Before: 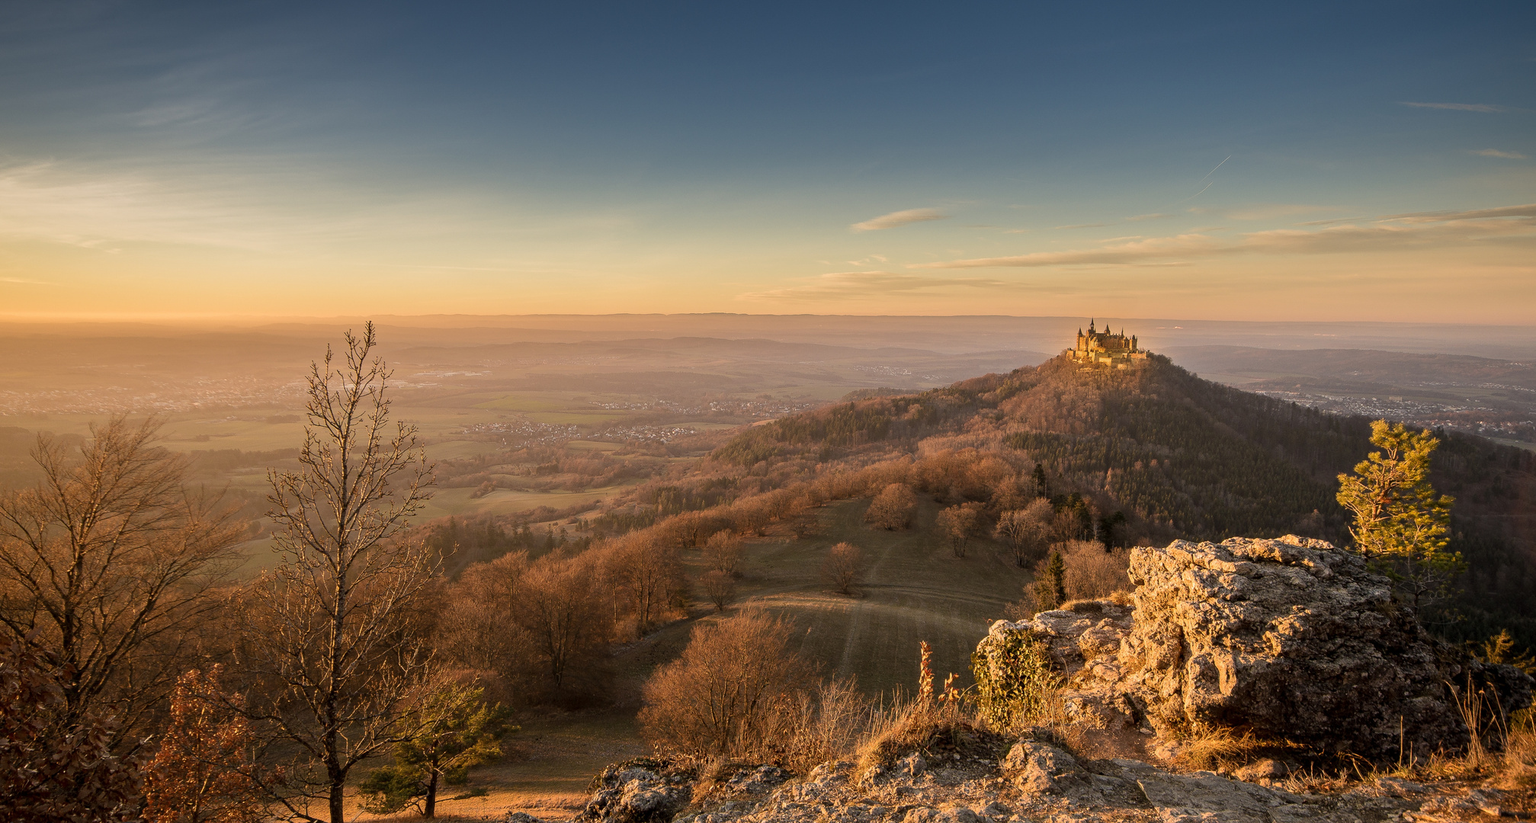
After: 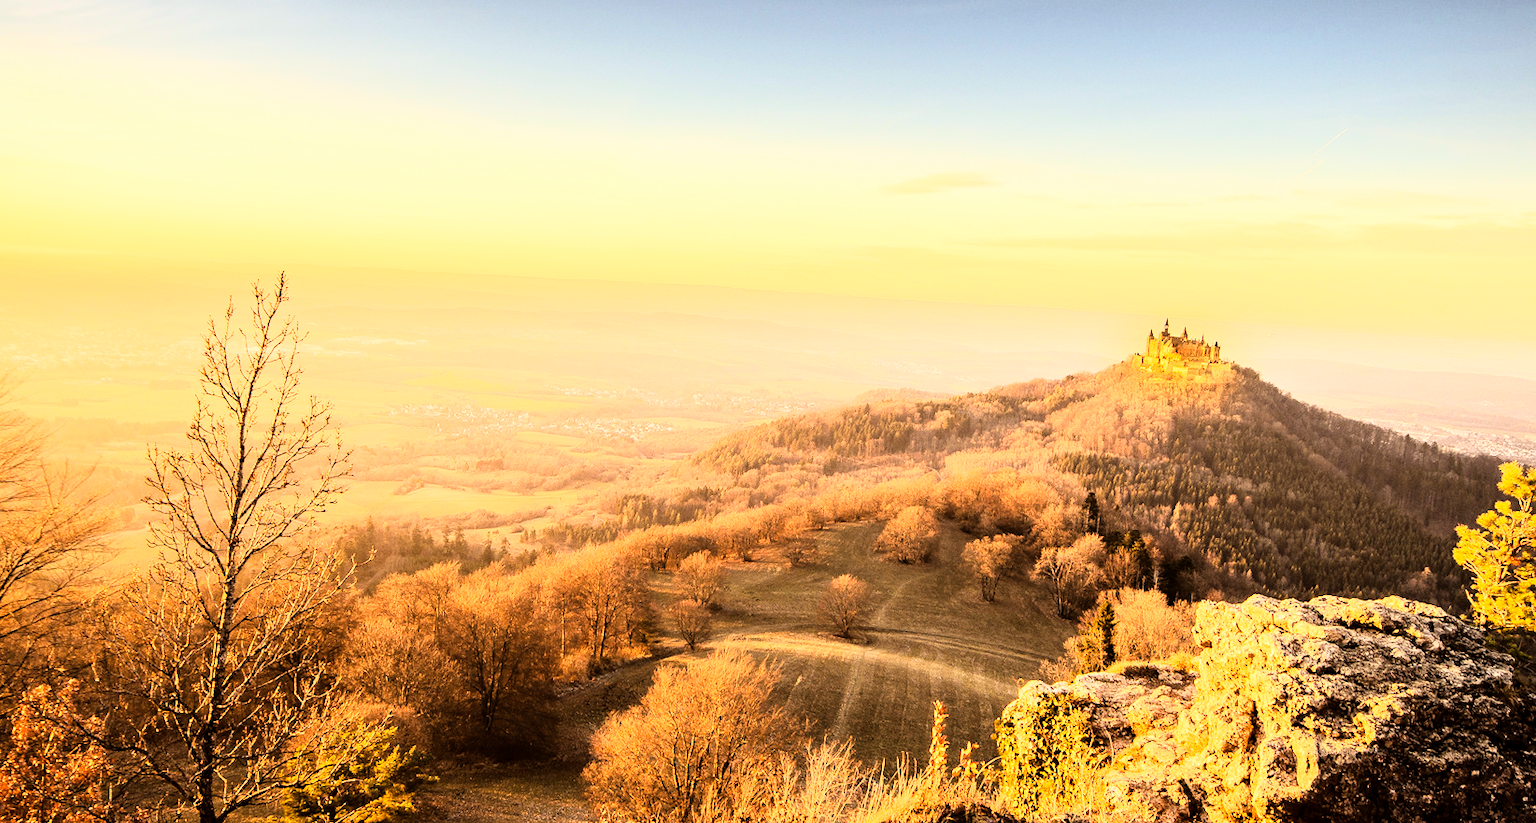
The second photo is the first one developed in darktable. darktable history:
rgb curve: curves: ch0 [(0, 0) (0.21, 0.15) (0.24, 0.21) (0.5, 0.75) (0.75, 0.96) (0.89, 0.99) (1, 1)]; ch1 [(0, 0.02) (0.21, 0.13) (0.25, 0.2) (0.5, 0.67) (0.75, 0.9) (0.89, 0.97) (1, 1)]; ch2 [(0, 0.02) (0.21, 0.13) (0.25, 0.2) (0.5, 0.67) (0.75, 0.9) (0.89, 0.97) (1, 1)], compensate middle gray true
color balance rgb: shadows lift › chroma 4.41%, shadows lift › hue 27°, power › chroma 2.5%, power › hue 70°, highlights gain › chroma 1%, highlights gain › hue 27°, saturation formula JzAzBz (2021)
crop and rotate: angle -3.27°, left 5.211%, top 5.211%, right 4.607%, bottom 4.607%
exposure: exposure 1 EV, compensate highlight preservation false
